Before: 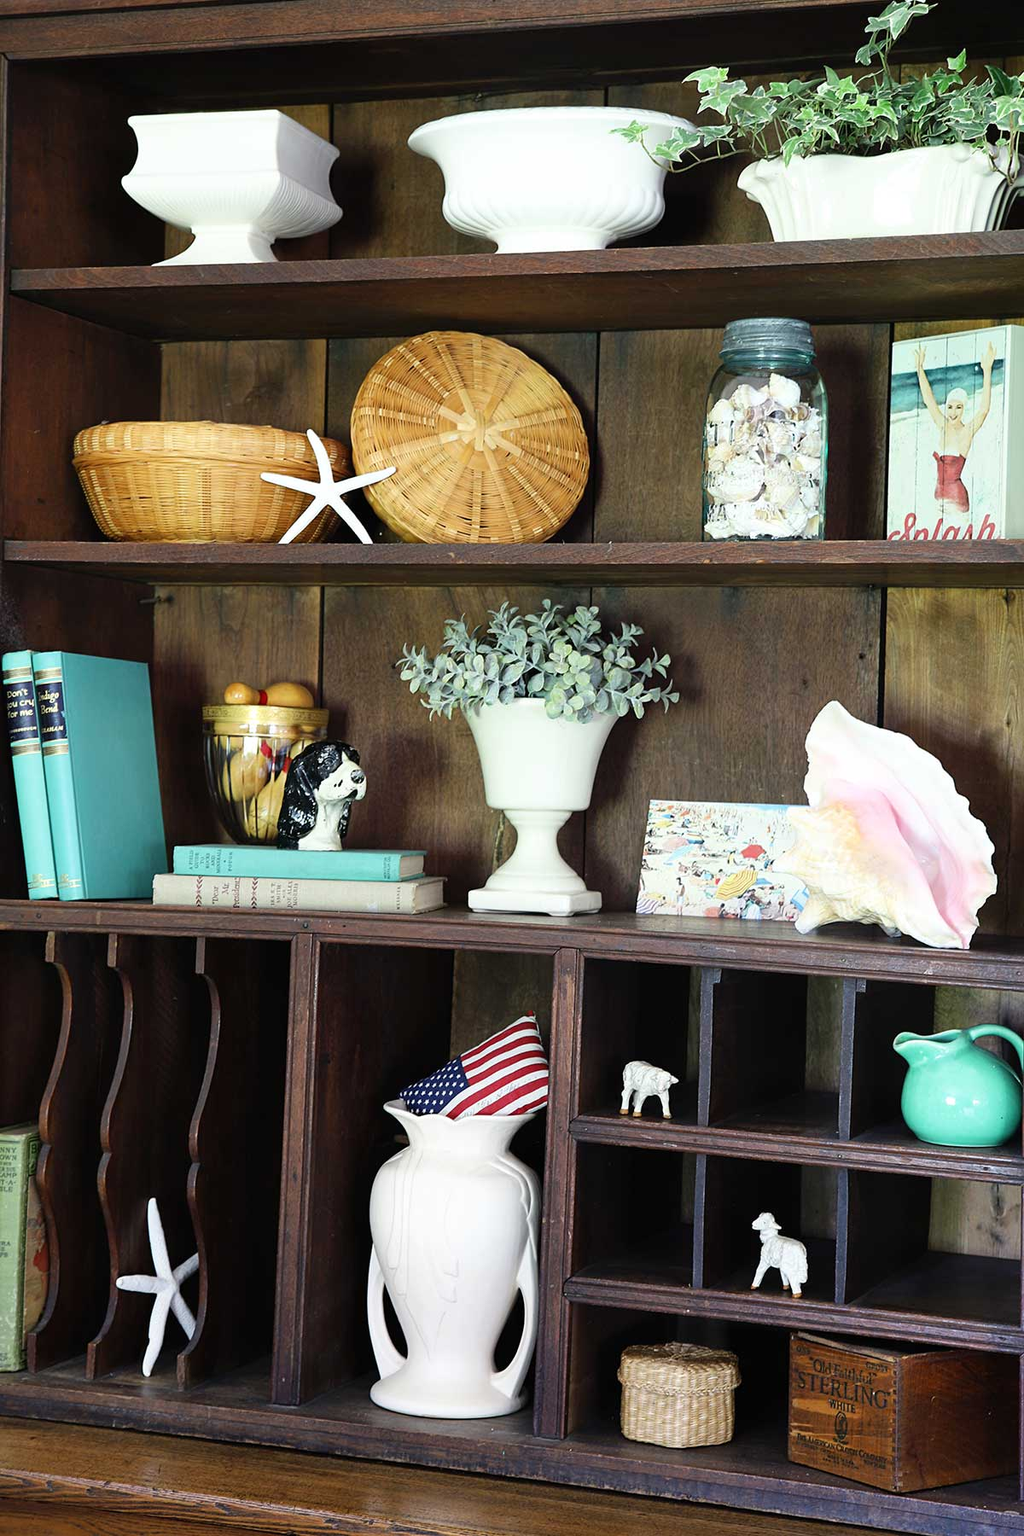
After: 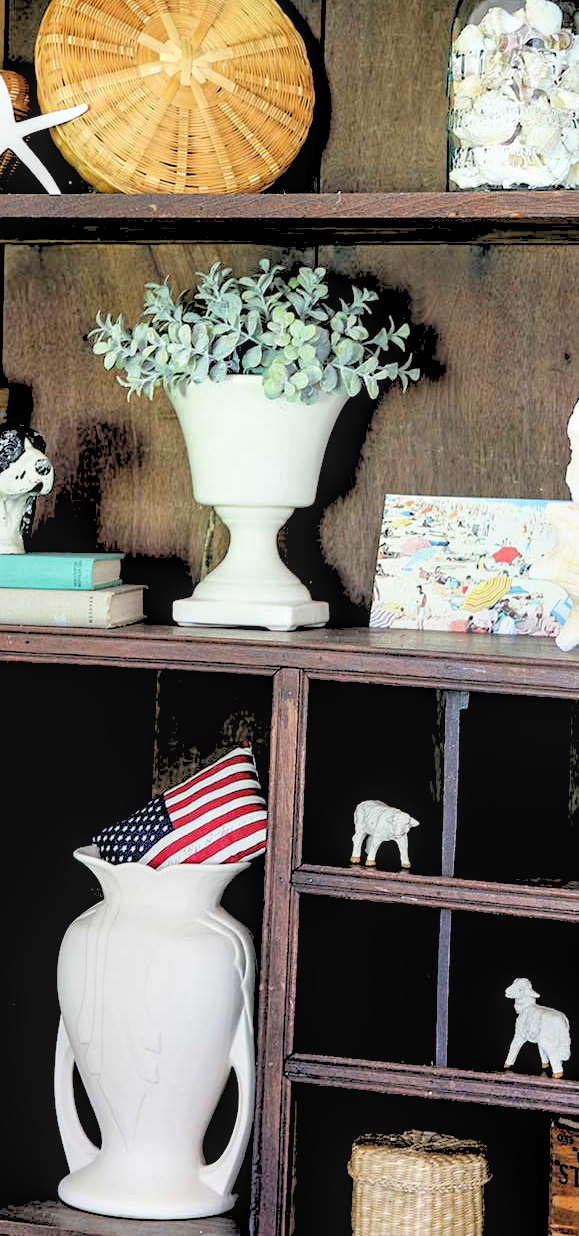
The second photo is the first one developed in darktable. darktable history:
crop: left 31.379%, top 24.658%, right 20.326%, bottom 6.628%
rgb levels: levels [[0.027, 0.429, 0.996], [0, 0.5, 1], [0, 0.5, 1]]
local contrast: on, module defaults
